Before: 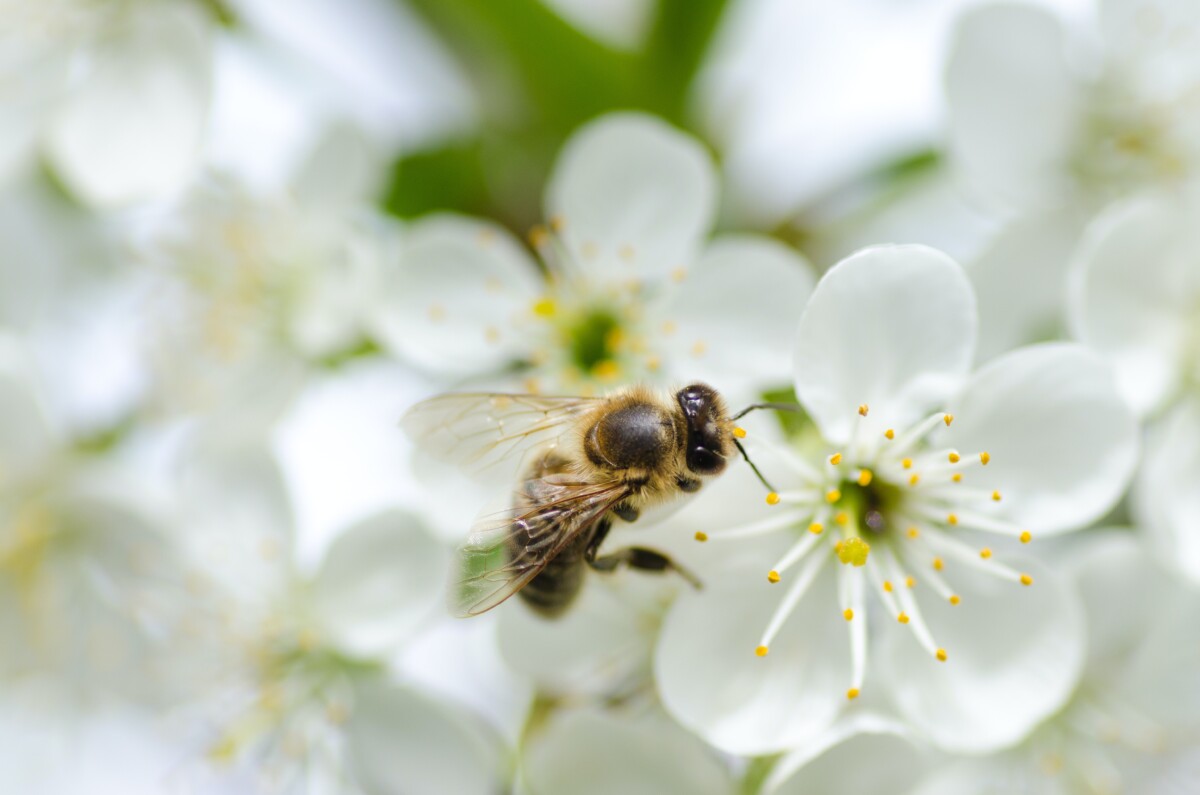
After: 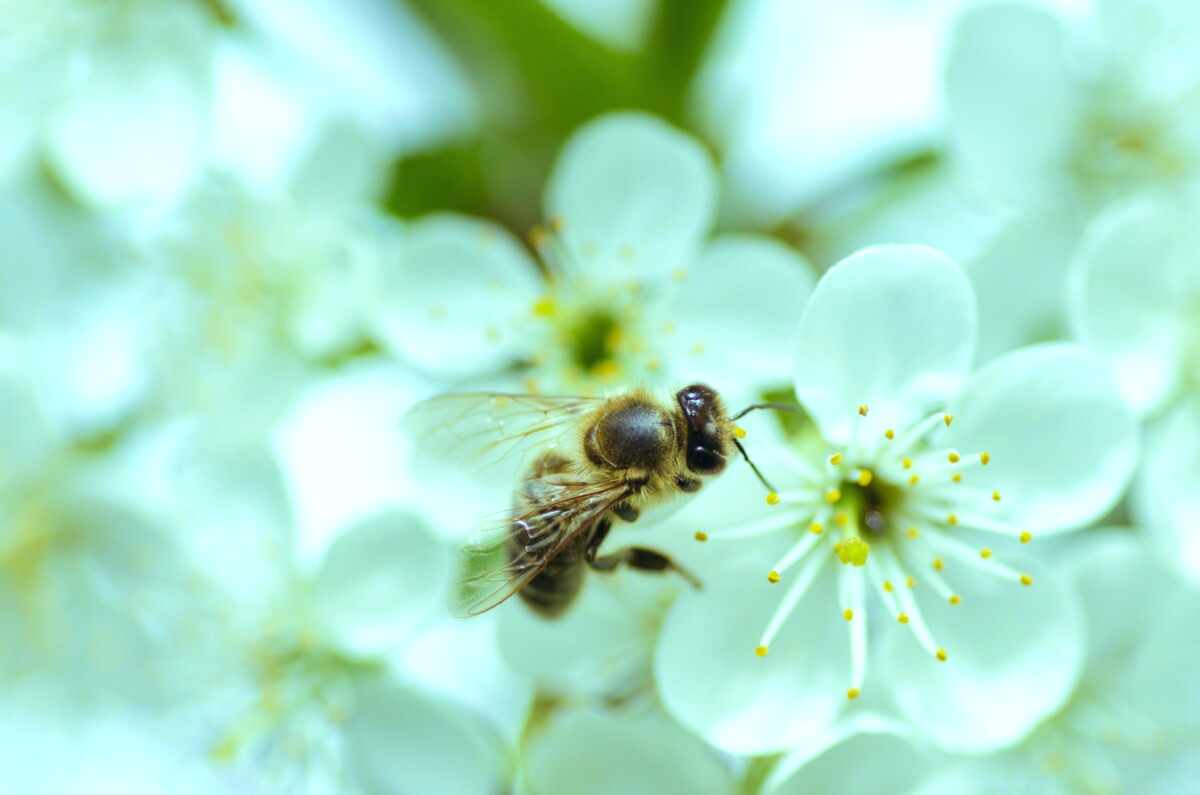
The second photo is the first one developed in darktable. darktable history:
velvia: on, module defaults
color balance: mode lift, gamma, gain (sRGB), lift [0.997, 0.979, 1.021, 1.011], gamma [1, 1.084, 0.916, 0.998], gain [1, 0.87, 1.13, 1.101], contrast 4.55%, contrast fulcrum 38.24%, output saturation 104.09%
